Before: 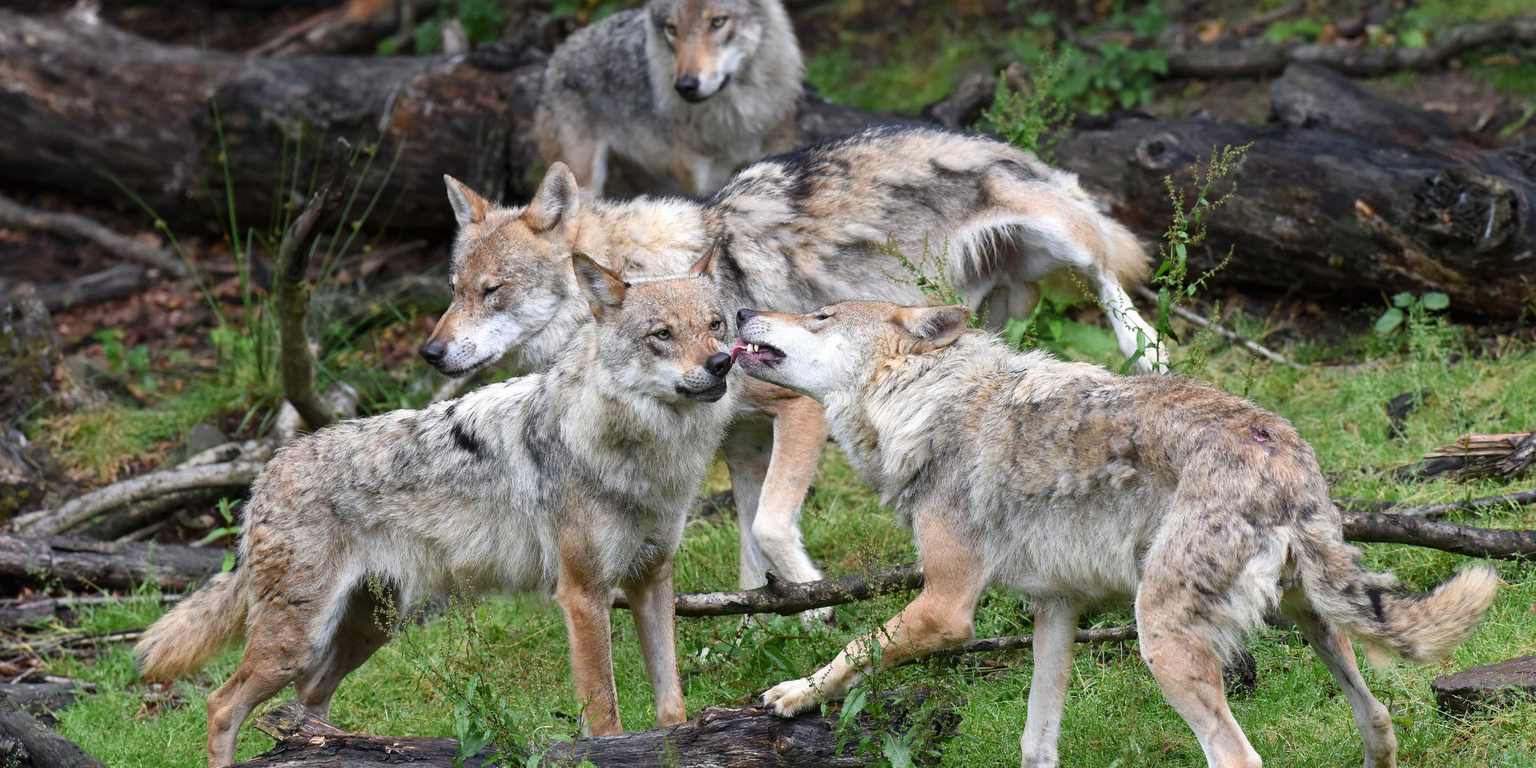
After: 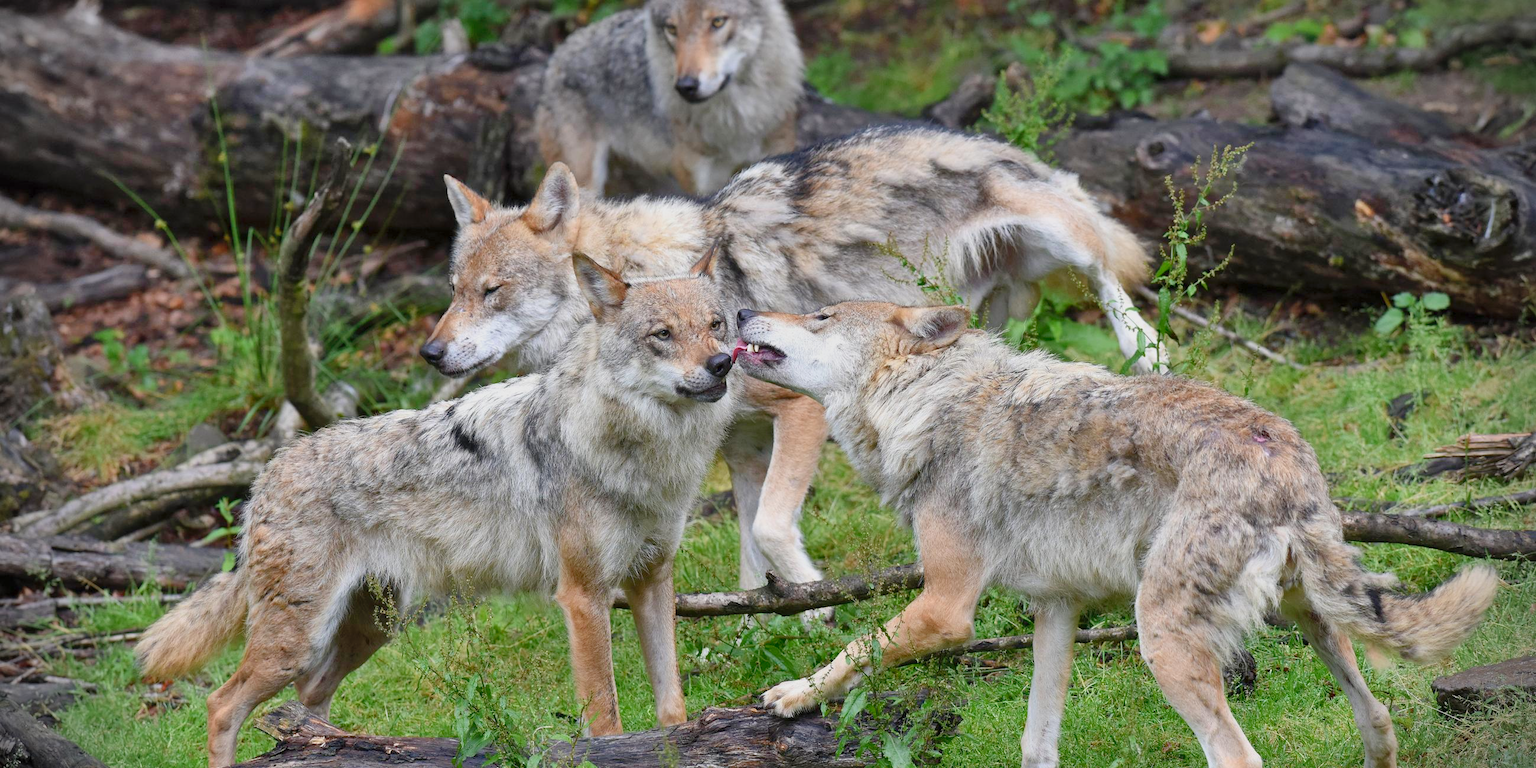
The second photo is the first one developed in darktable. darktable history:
exposure: exposure -0.424 EV, compensate exposure bias true, compensate highlight preservation false
levels: levels [0, 0.43, 0.984]
shadows and highlights: low approximation 0.01, soften with gaussian
vignetting: fall-off start 88.16%, fall-off radius 24.1%
